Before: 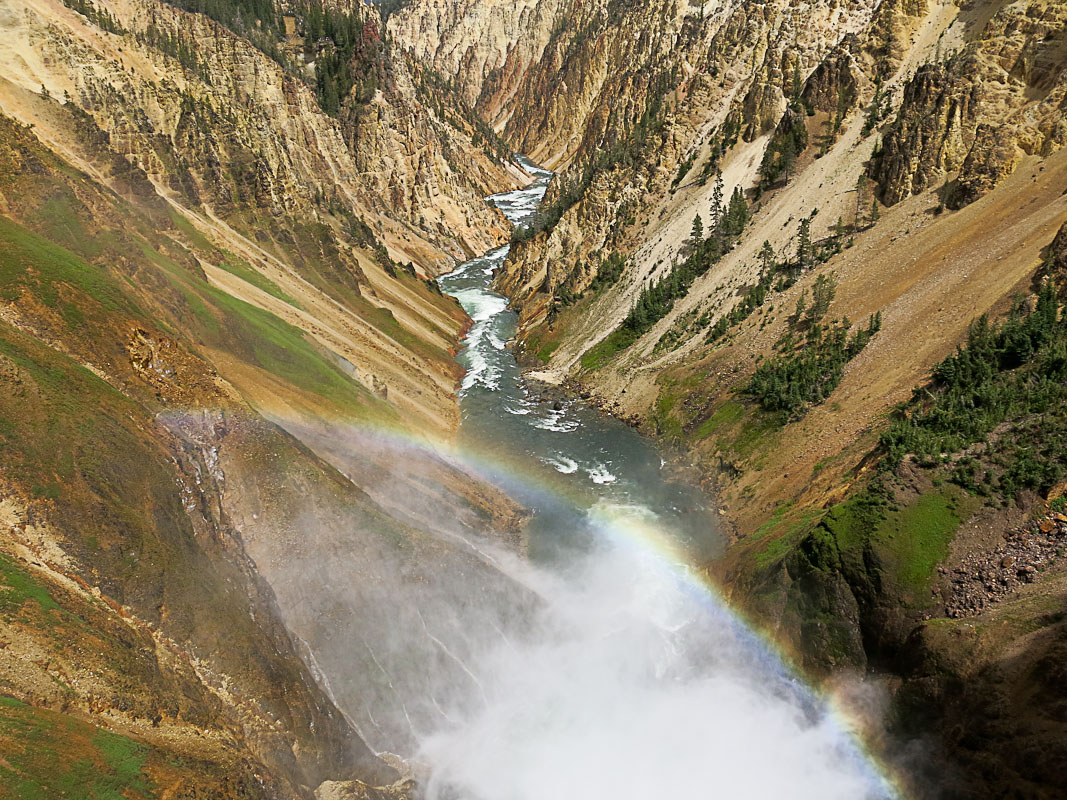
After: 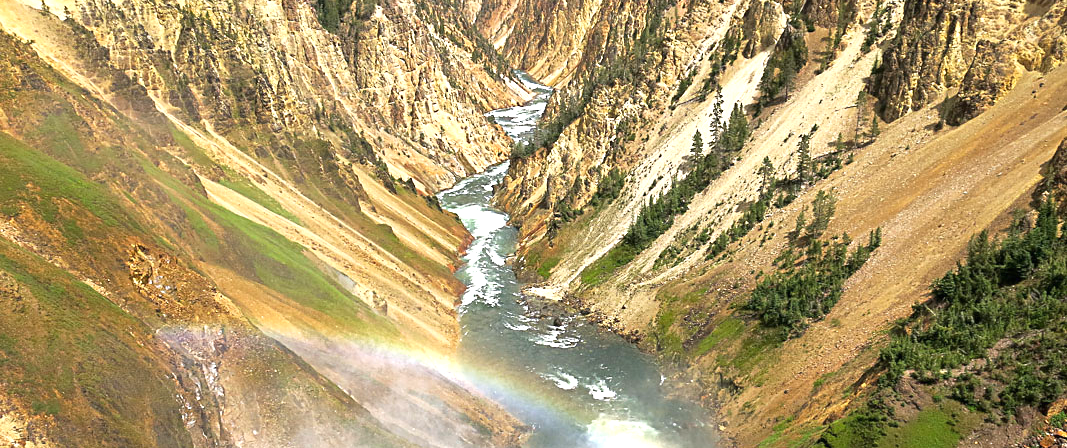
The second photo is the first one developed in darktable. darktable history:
crop and rotate: top 10.605%, bottom 33.274%
exposure: black level correction 0, exposure 0.9 EV, compensate exposure bias true, compensate highlight preservation false
